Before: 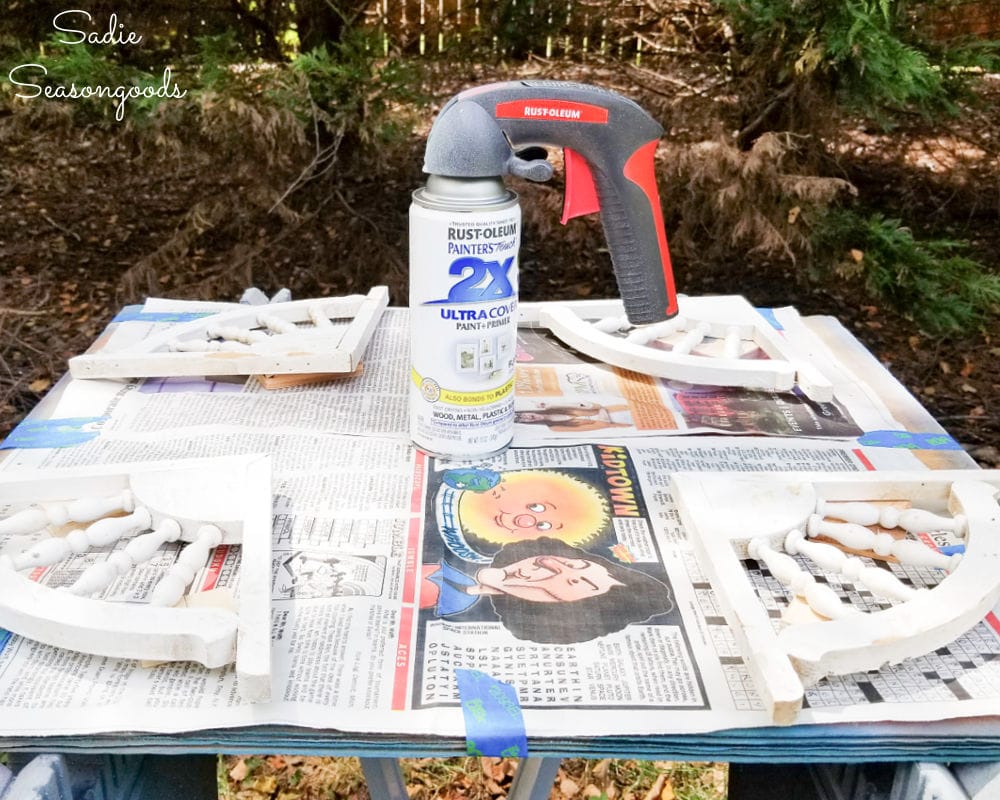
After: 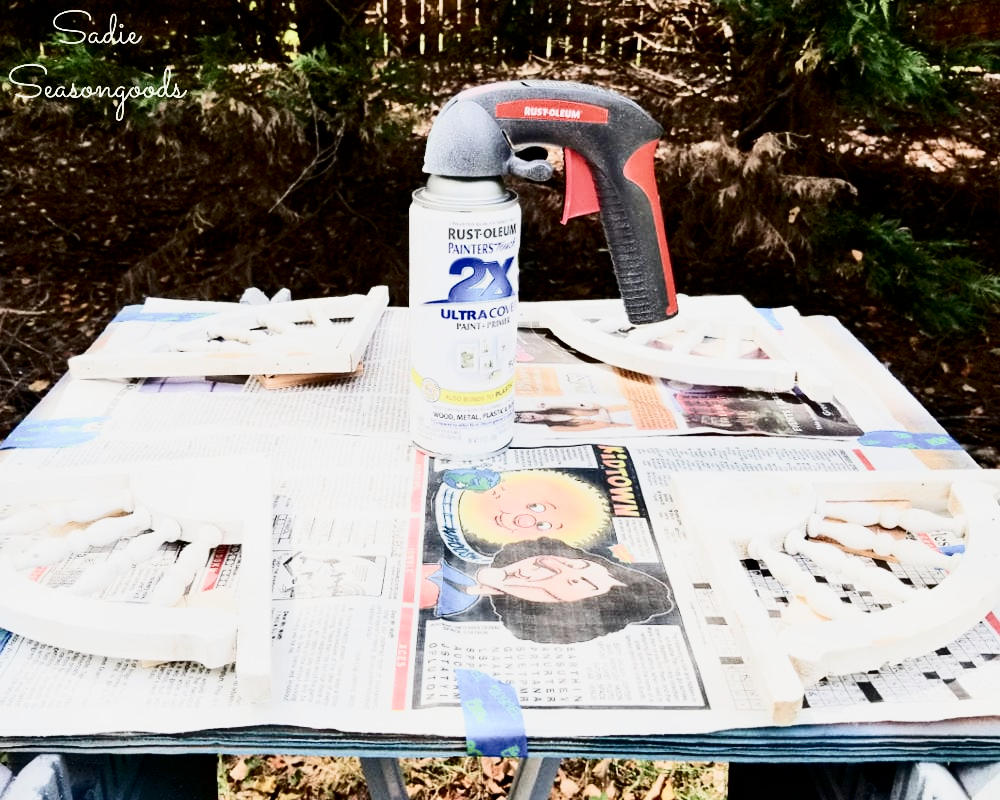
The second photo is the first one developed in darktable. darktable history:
filmic rgb: black relative exposure -7.65 EV, white relative exposure 4.56 EV, hardness 3.61
contrast brightness saturation: contrast 0.5, saturation -0.1
